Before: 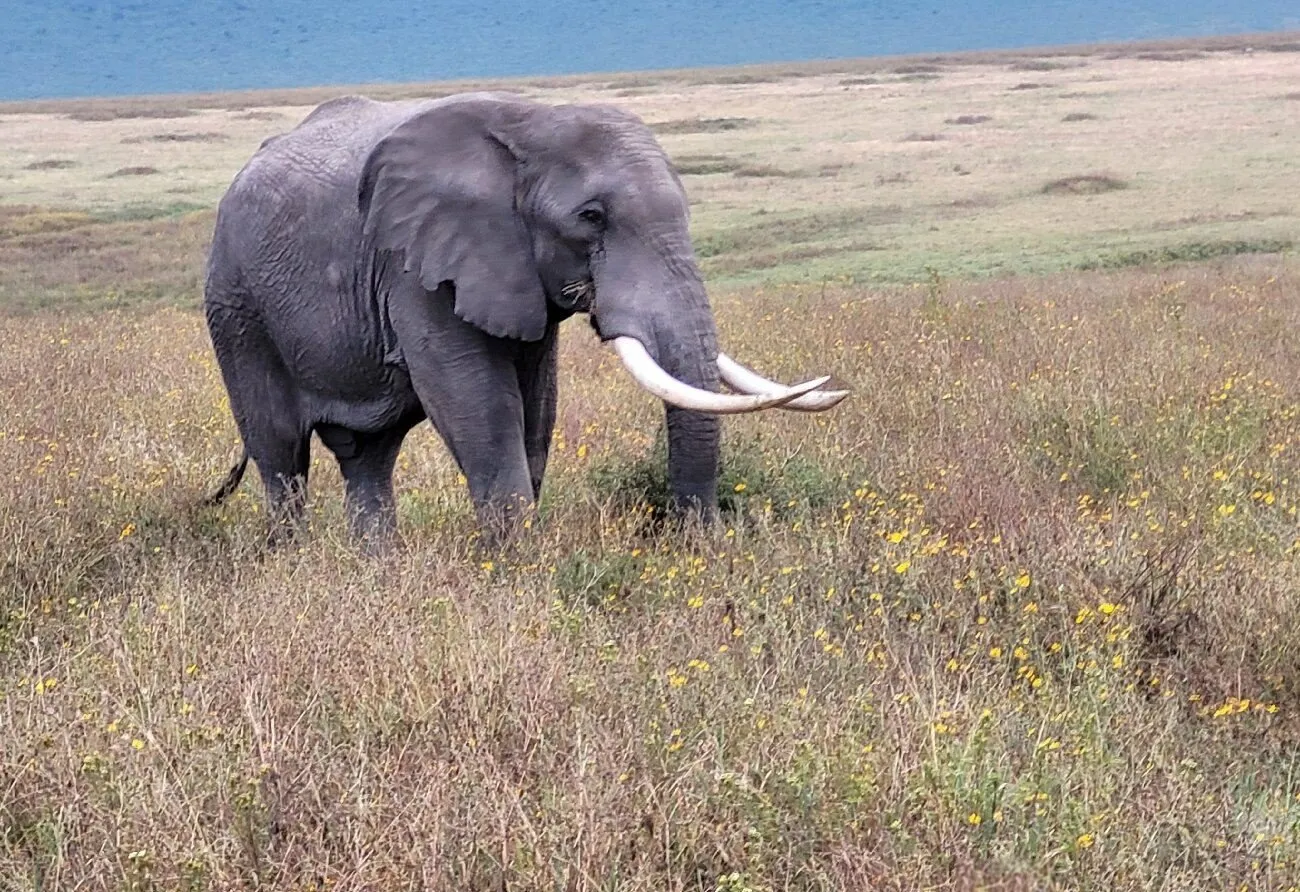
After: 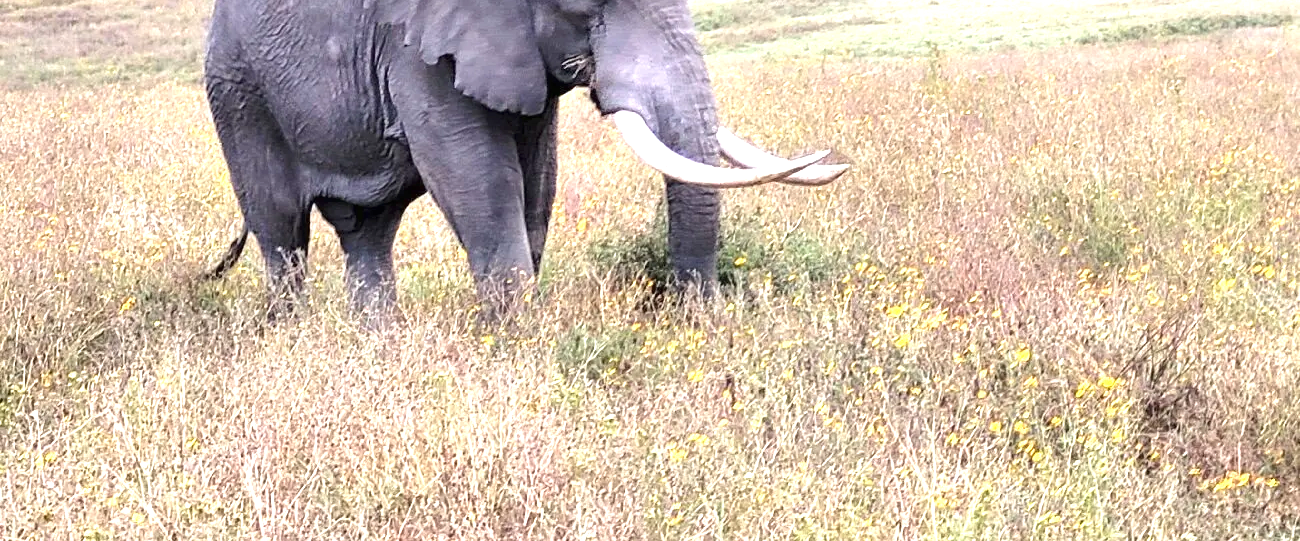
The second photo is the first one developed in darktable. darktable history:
crop and rotate: top 25.357%, bottom 13.942%
exposure: black level correction 0, exposure 1.2 EV, compensate exposure bias true, compensate highlight preservation false
